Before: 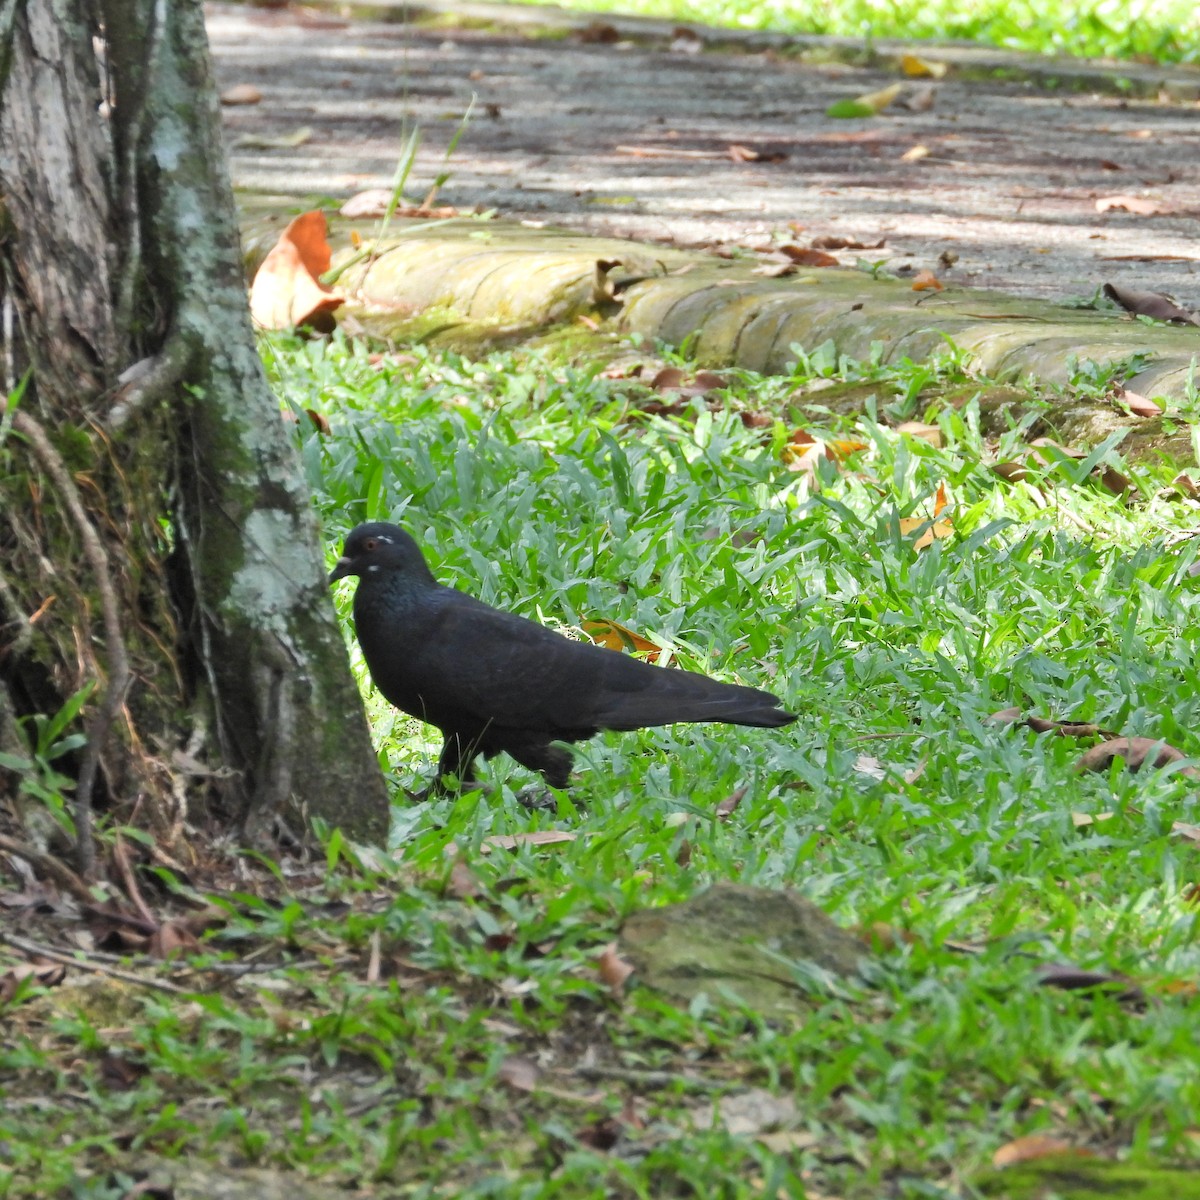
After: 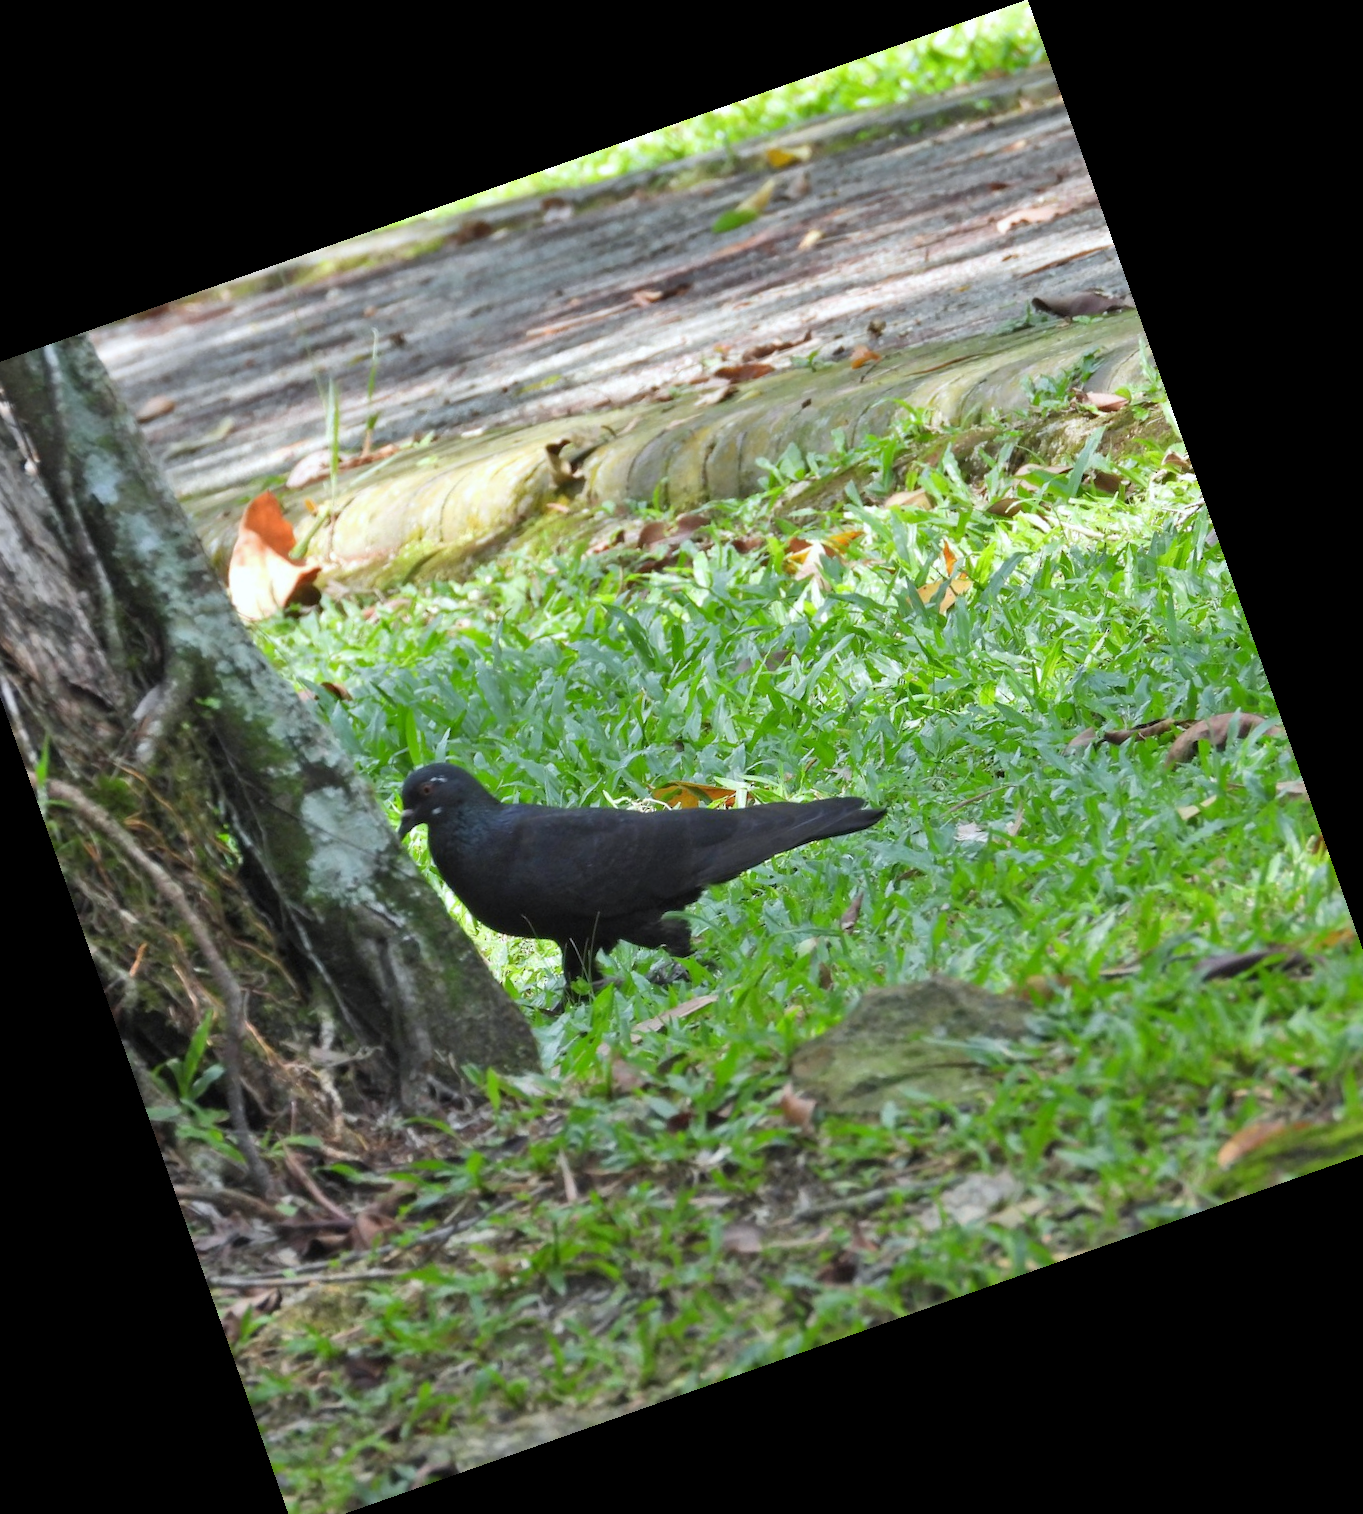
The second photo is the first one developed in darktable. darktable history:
white balance: red 0.974, blue 1.044
crop and rotate: angle 19.43°, left 6.812%, right 4.125%, bottom 1.087%
